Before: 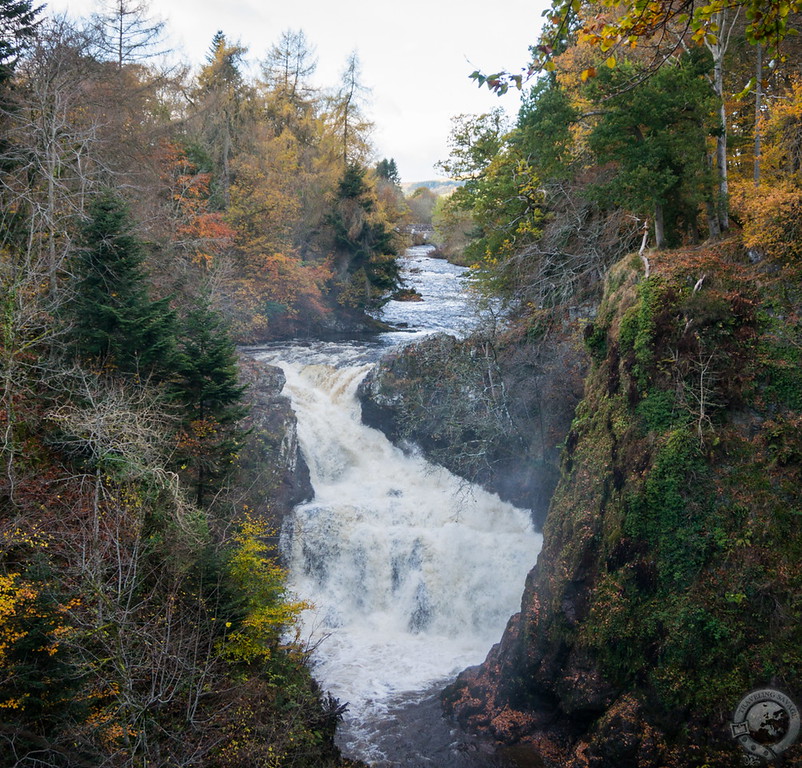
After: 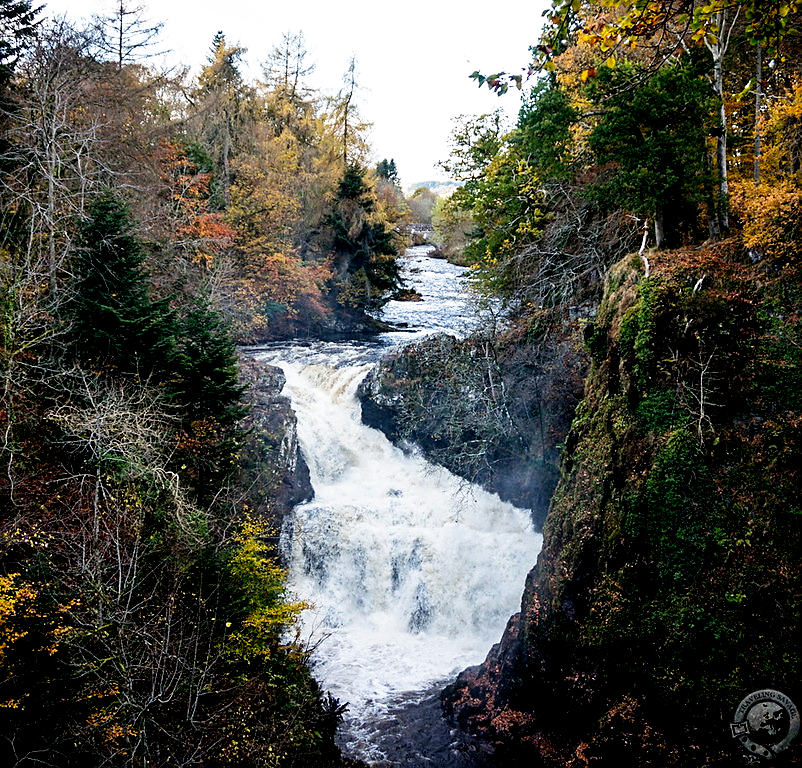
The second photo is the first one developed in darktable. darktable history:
filmic rgb: black relative exposure -5.5 EV, white relative exposure 2.5 EV, threshold 3 EV, target black luminance 0%, hardness 4.51, latitude 67.35%, contrast 1.453, shadows ↔ highlights balance -3.52%, preserve chrominance no, color science v4 (2020), contrast in shadows soft, enable highlight reconstruction true
color correction: saturation 0.85
sharpen: on, module defaults
exposure: black level correction 0.009, exposure 0.119 EV, compensate highlight preservation false
